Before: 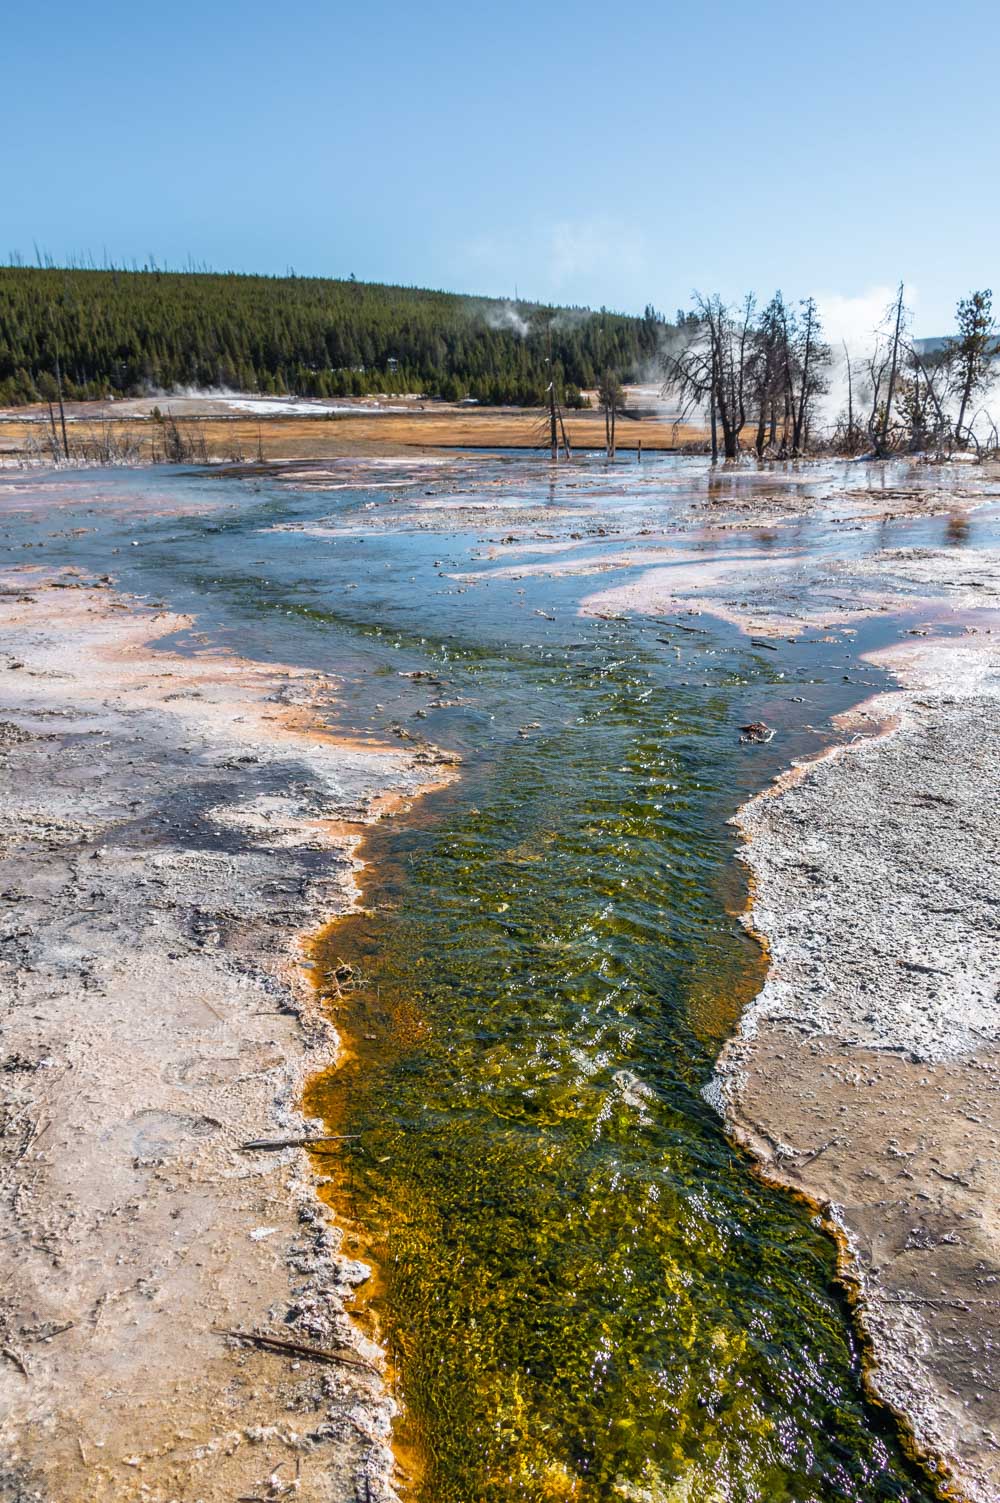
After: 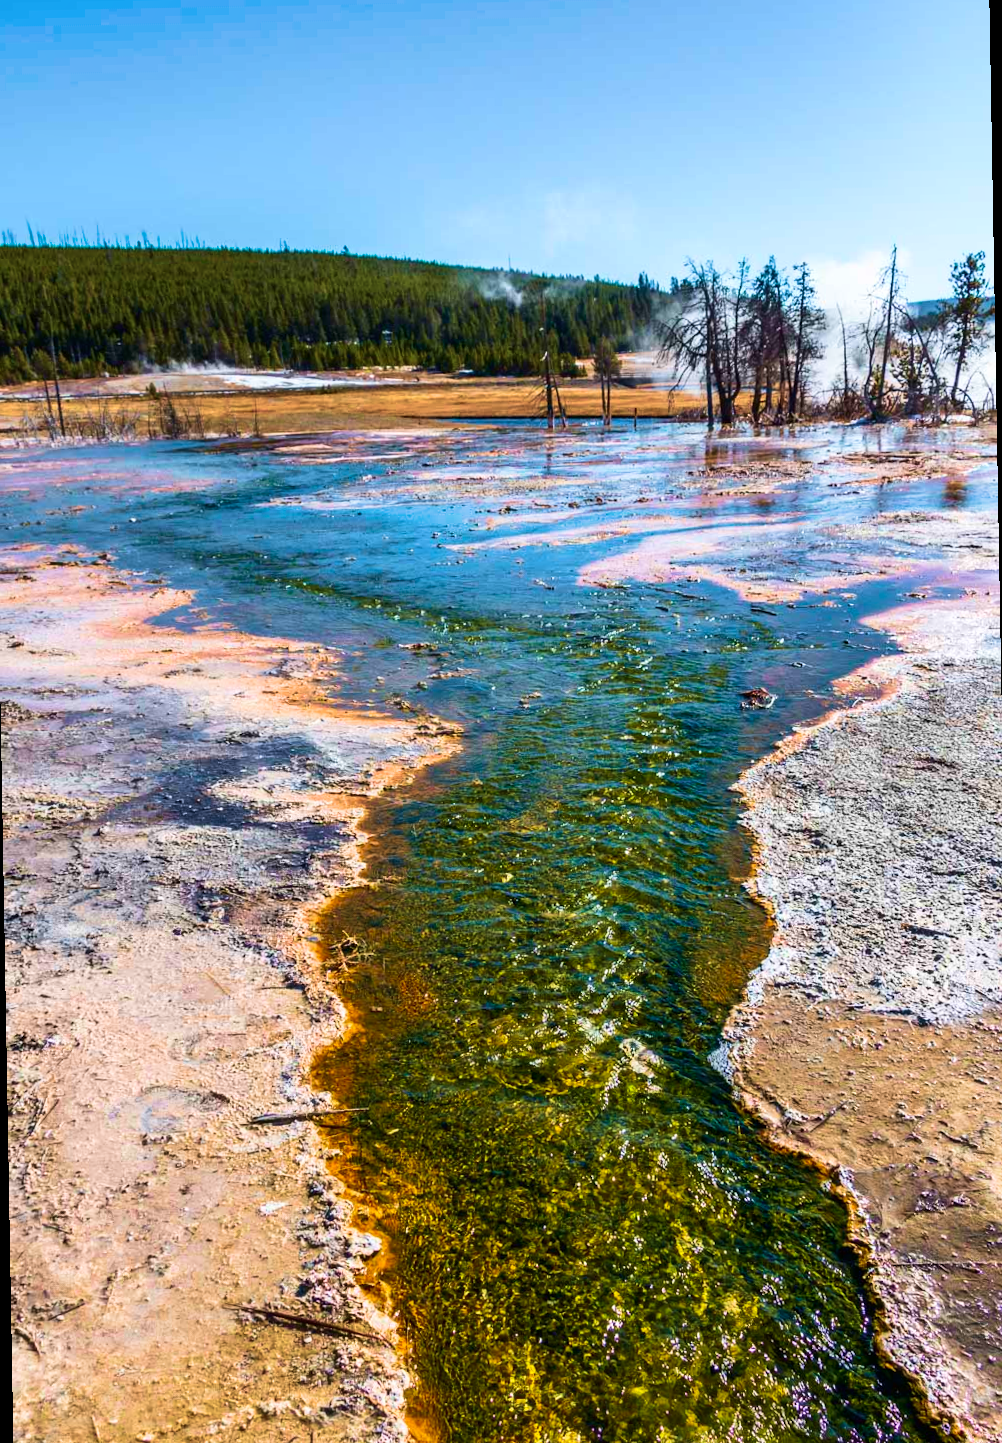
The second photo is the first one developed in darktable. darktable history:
contrast brightness saturation: contrast 0.18, saturation 0.3
velvia: strength 67.07%, mid-tones bias 0.972
rotate and perspective: rotation -1°, crop left 0.011, crop right 0.989, crop top 0.025, crop bottom 0.975
shadows and highlights: shadows 32.83, highlights -47.7, soften with gaussian
